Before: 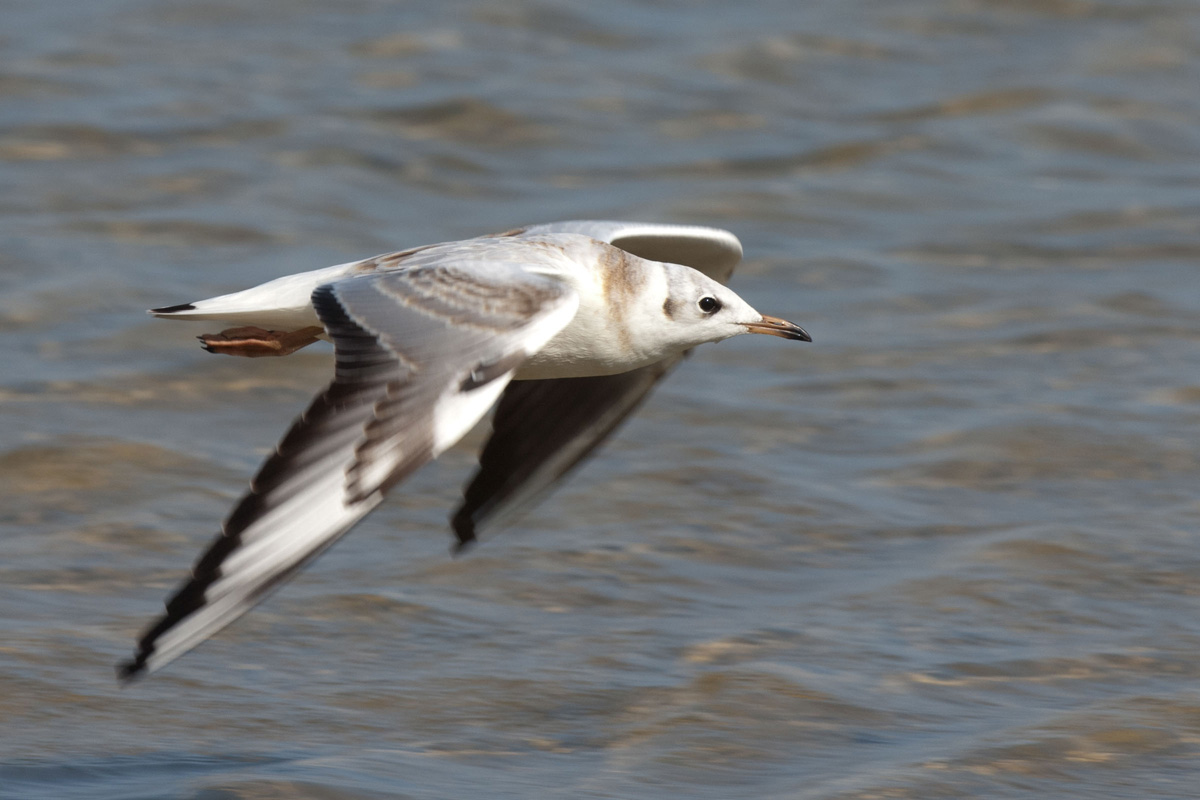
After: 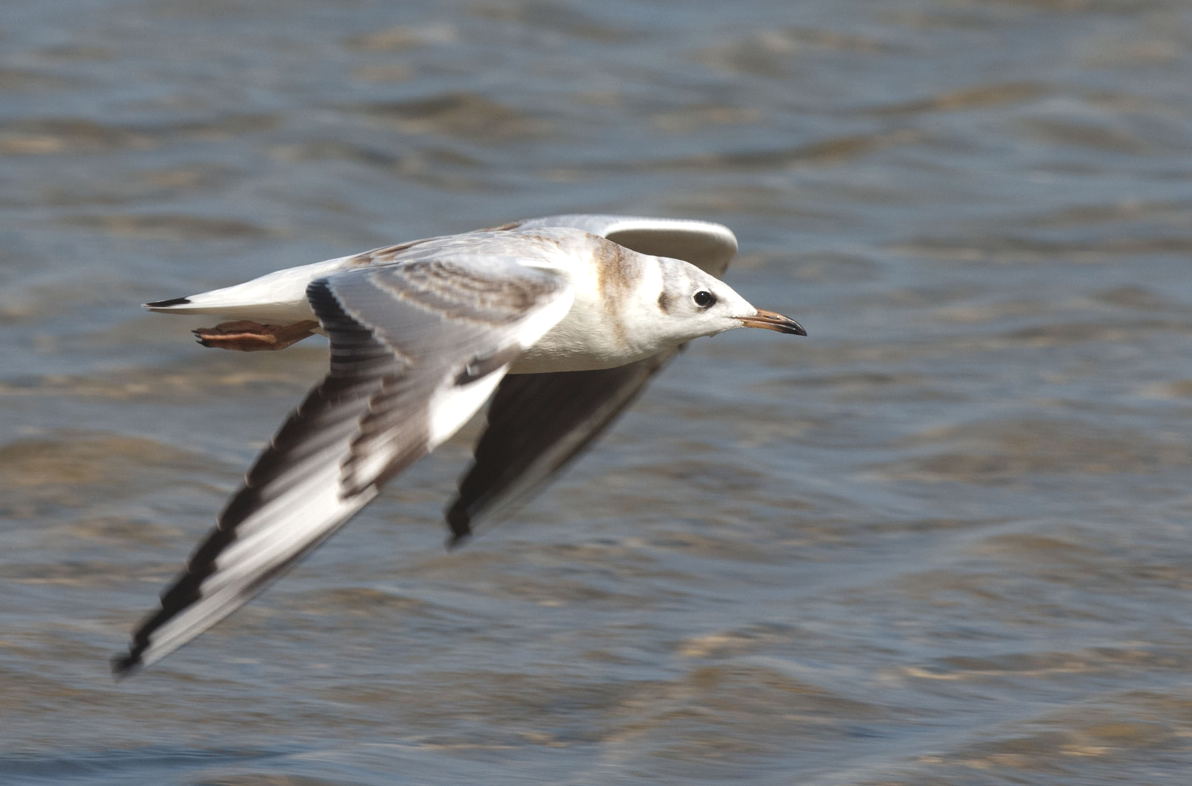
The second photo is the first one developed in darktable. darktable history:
local contrast: highlights 100%, shadows 99%, detail 119%, midtone range 0.2
exposure: black level correction -0.009, exposure 0.071 EV, compensate highlight preservation false
crop: left 0.438%, top 0.758%, right 0.155%, bottom 0.907%
